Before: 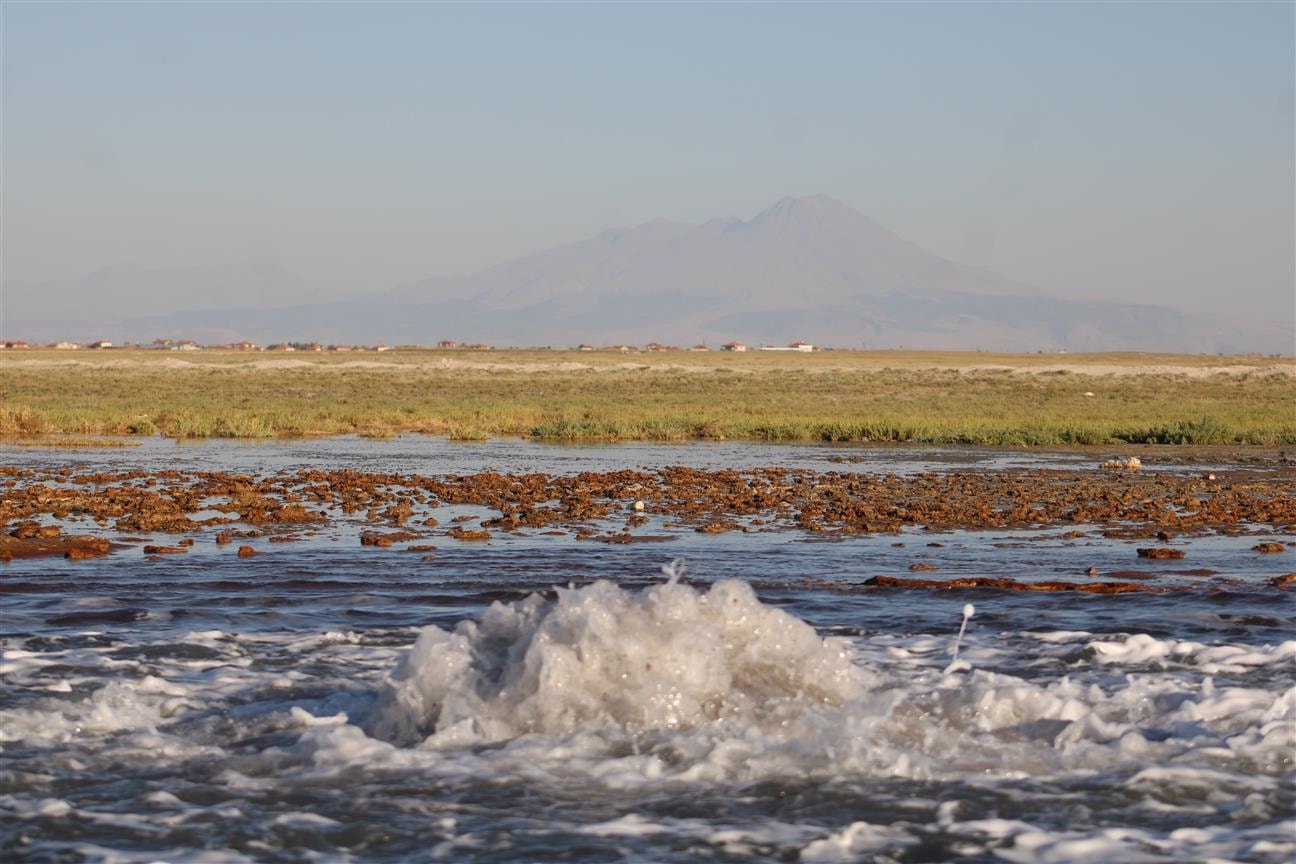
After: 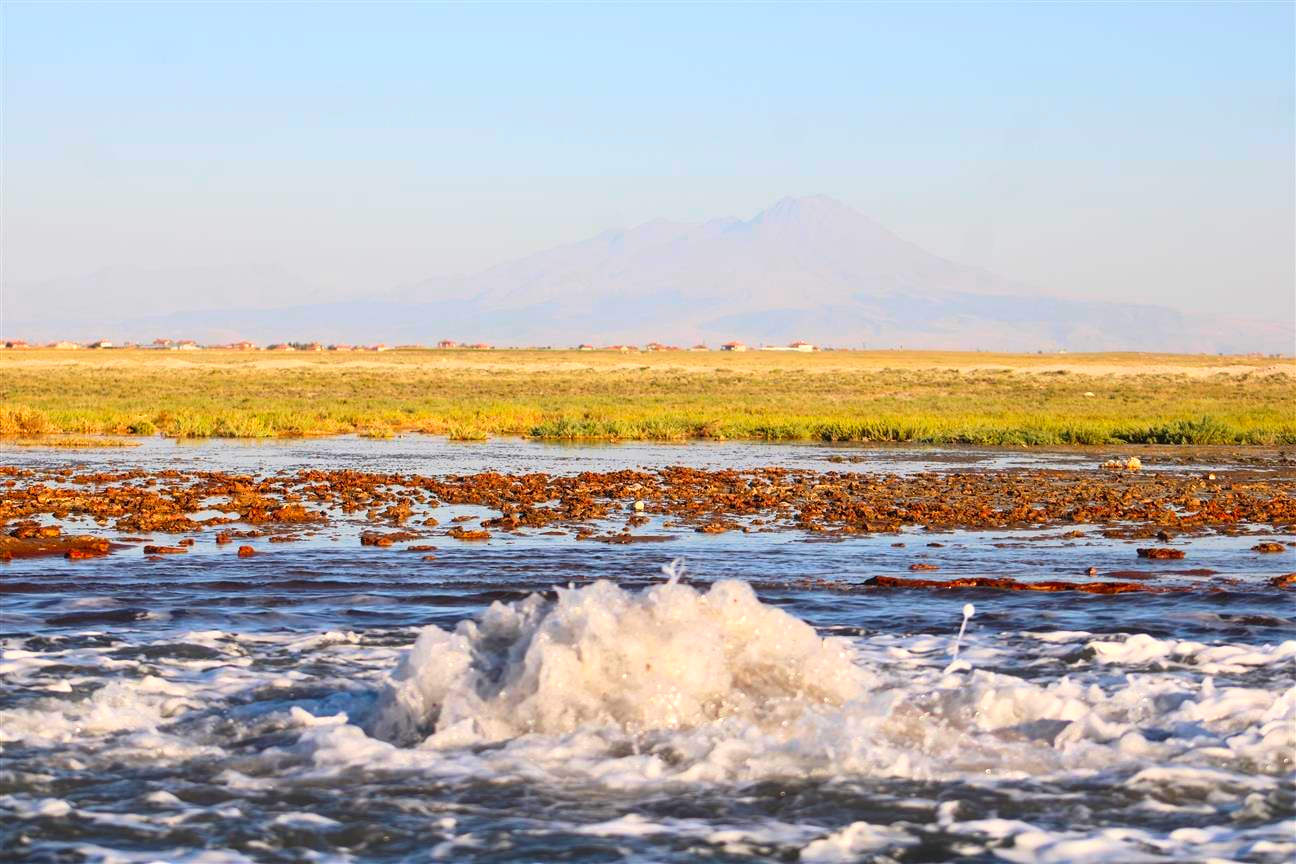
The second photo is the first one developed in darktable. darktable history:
tone equalizer: -8 EV -0.417 EV, -7 EV -0.389 EV, -6 EV -0.333 EV, -5 EV -0.222 EV, -3 EV 0.222 EV, -2 EV 0.333 EV, -1 EV 0.389 EV, +0 EV 0.417 EV, edges refinement/feathering 500, mask exposure compensation -1.57 EV, preserve details no
contrast brightness saturation: contrast 0.2, brightness 0.2, saturation 0.8
color balance rgb: perceptual saturation grading › global saturation -3%
